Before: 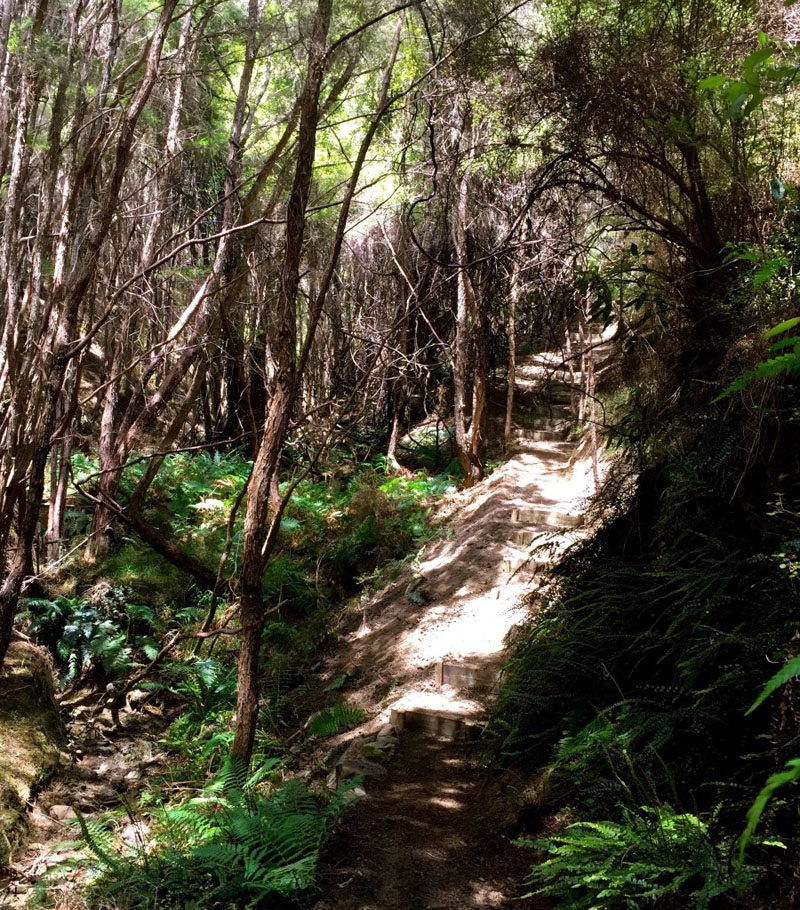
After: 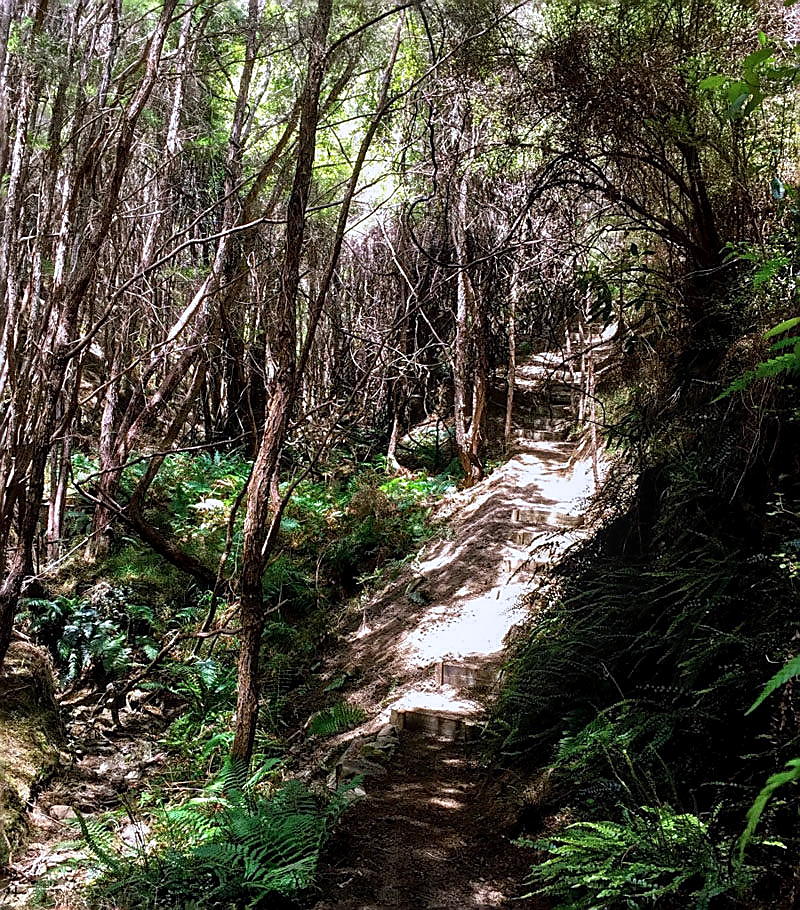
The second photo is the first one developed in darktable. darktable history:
color calibration: illuminant as shot in camera, x 0.358, y 0.373, temperature 4628.91 K
sharpen: radius 1.428, amount 1.233, threshold 0.614
local contrast: detail 130%
